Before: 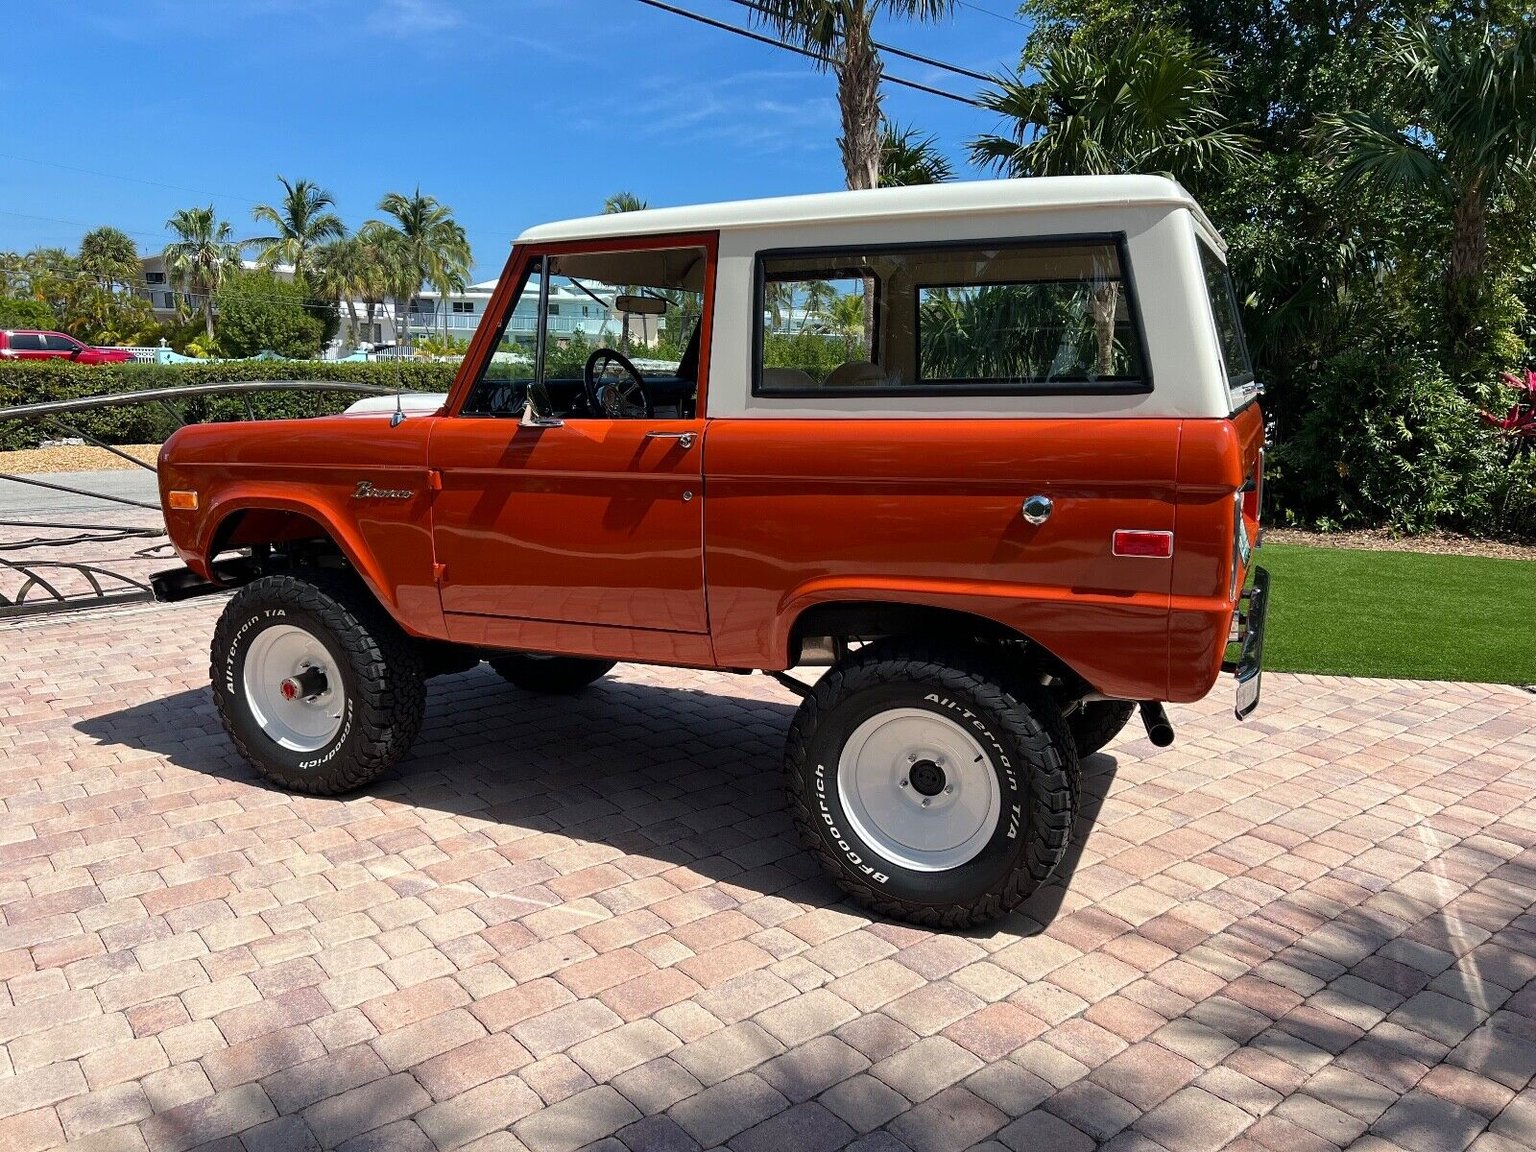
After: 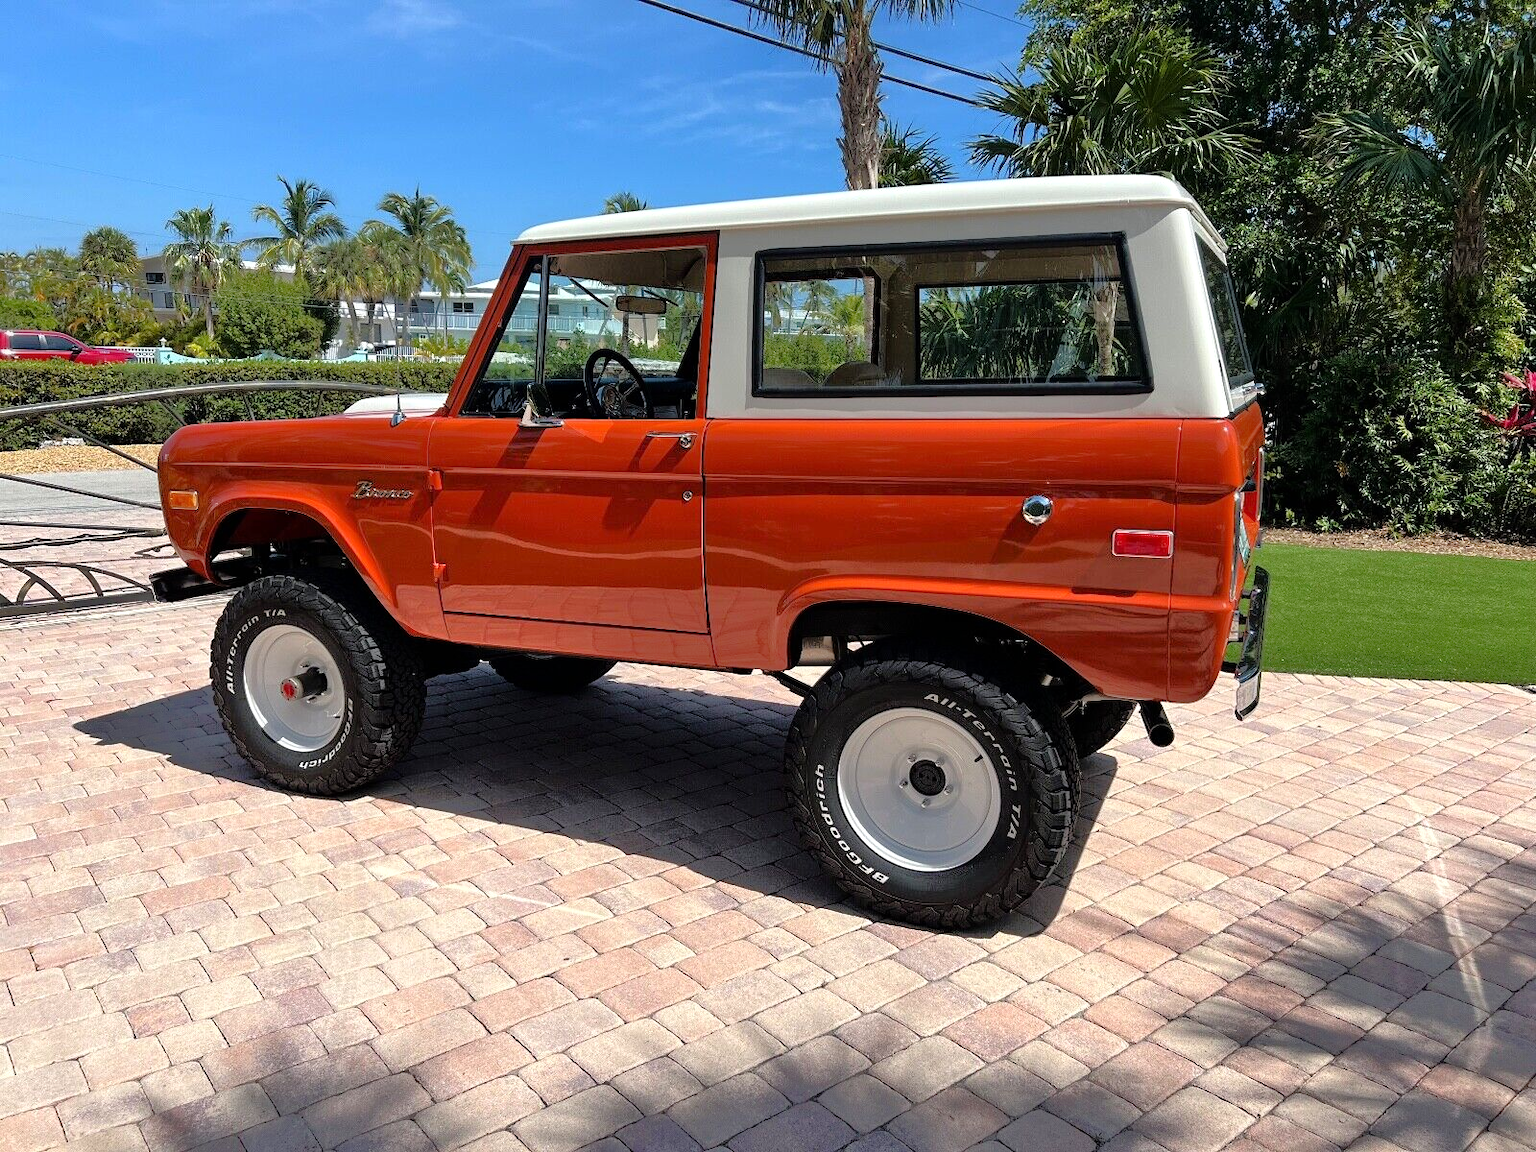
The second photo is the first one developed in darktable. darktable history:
tone equalizer: -8 EV -0.49 EV, -7 EV -0.292 EV, -6 EV -0.082 EV, -5 EV 0.414 EV, -4 EV 0.98 EV, -3 EV 0.781 EV, -2 EV -0.011 EV, -1 EV 0.132 EV, +0 EV -0.033 EV, mask exposure compensation -0.515 EV
